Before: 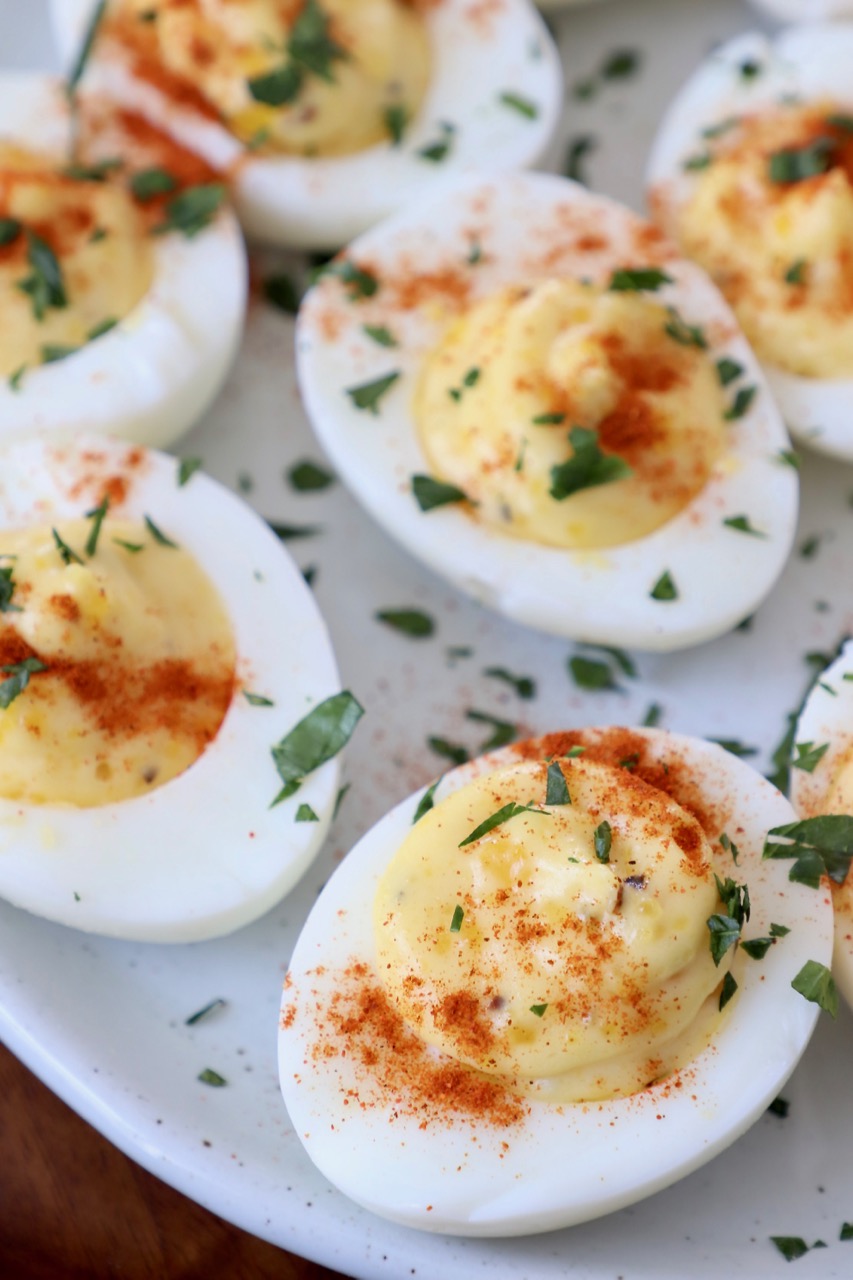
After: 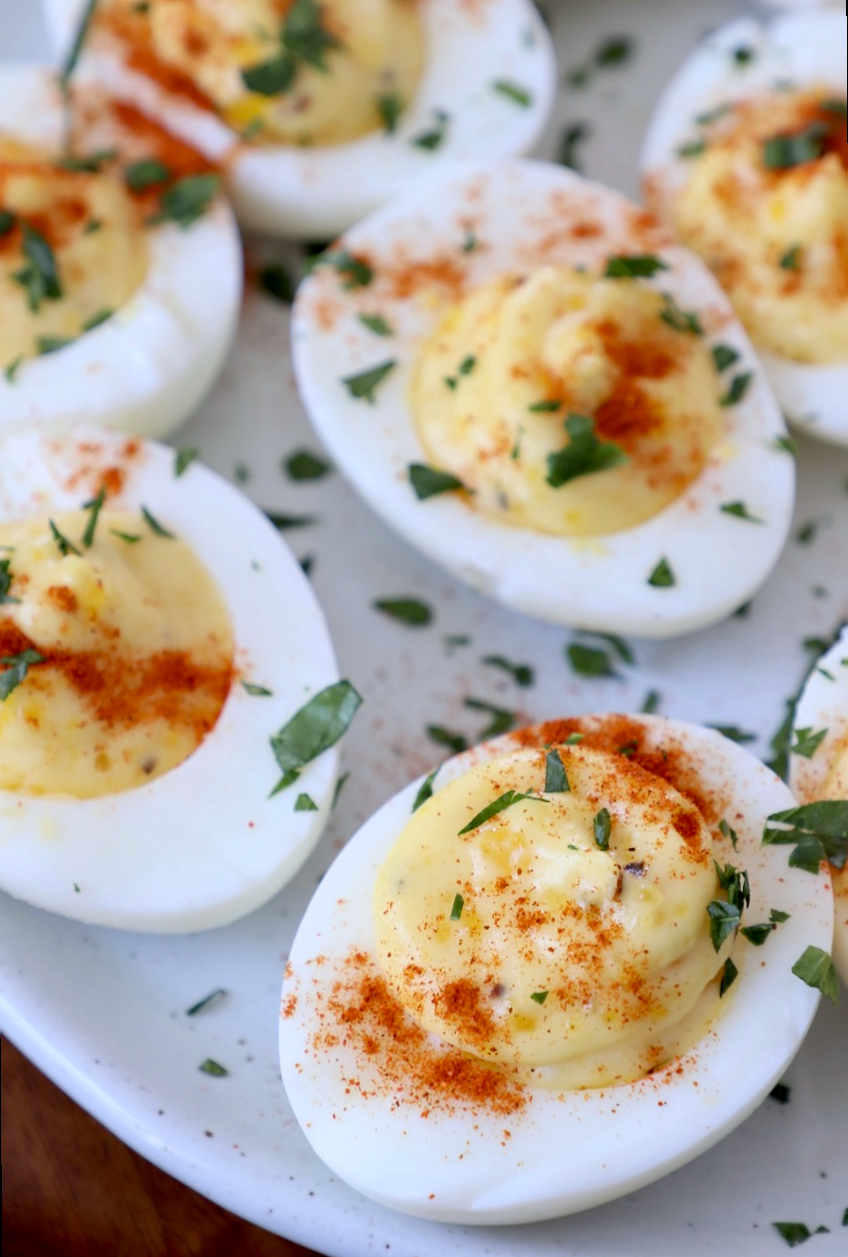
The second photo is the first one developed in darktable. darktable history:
white balance: red 0.983, blue 1.036
rotate and perspective: rotation -0.45°, automatic cropping original format, crop left 0.008, crop right 0.992, crop top 0.012, crop bottom 0.988
